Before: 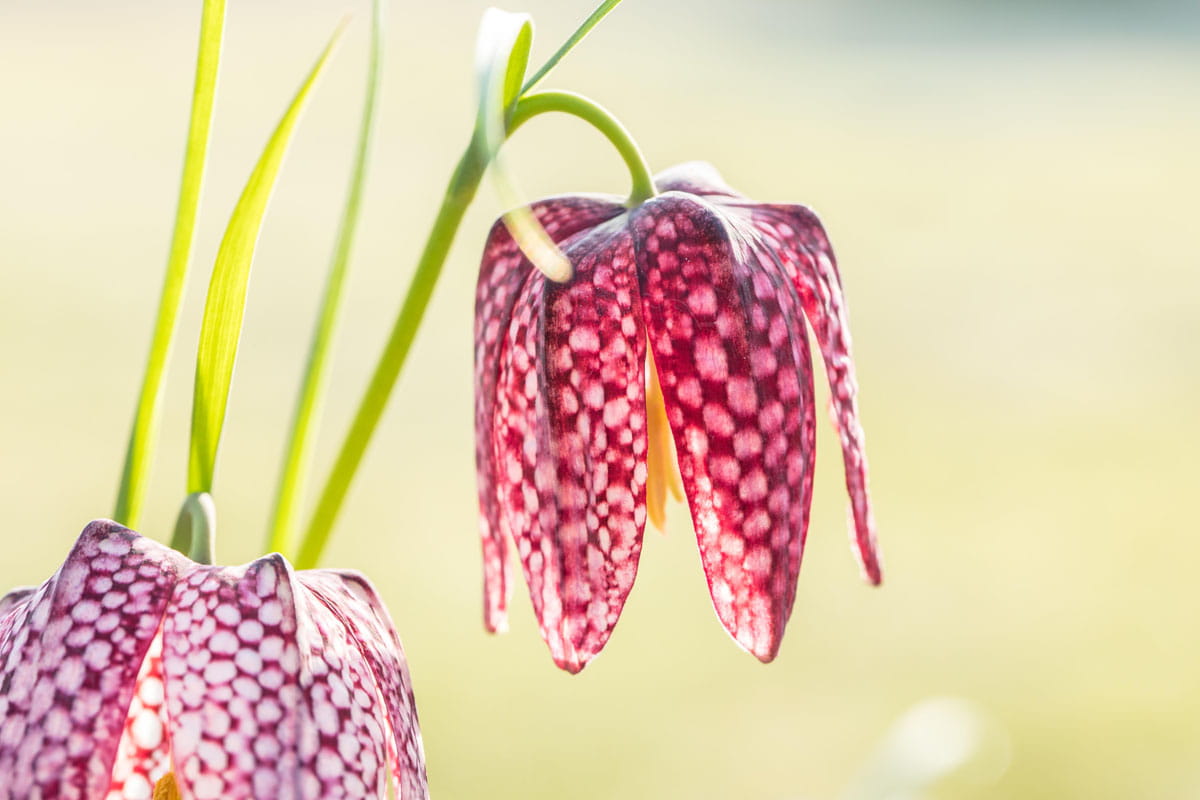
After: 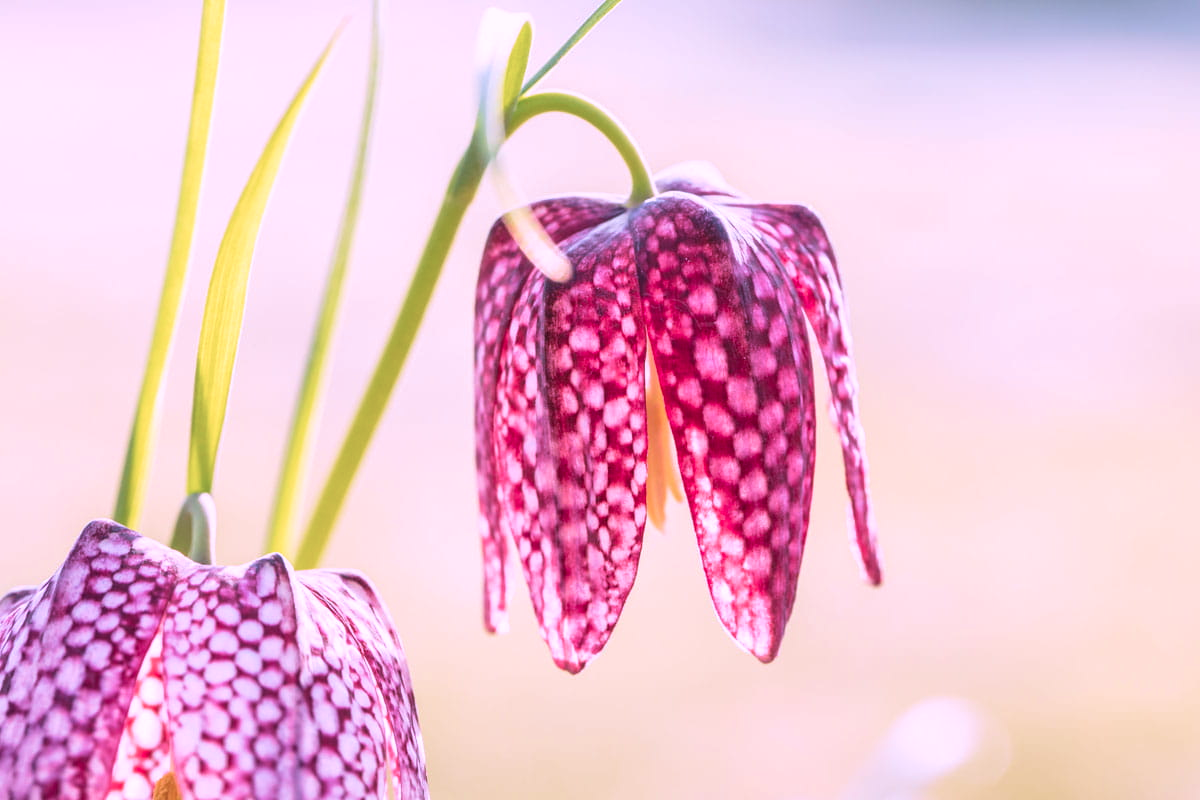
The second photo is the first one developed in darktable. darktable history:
color correction: highlights a* 15.03, highlights b* -25.07
velvia: on, module defaults
